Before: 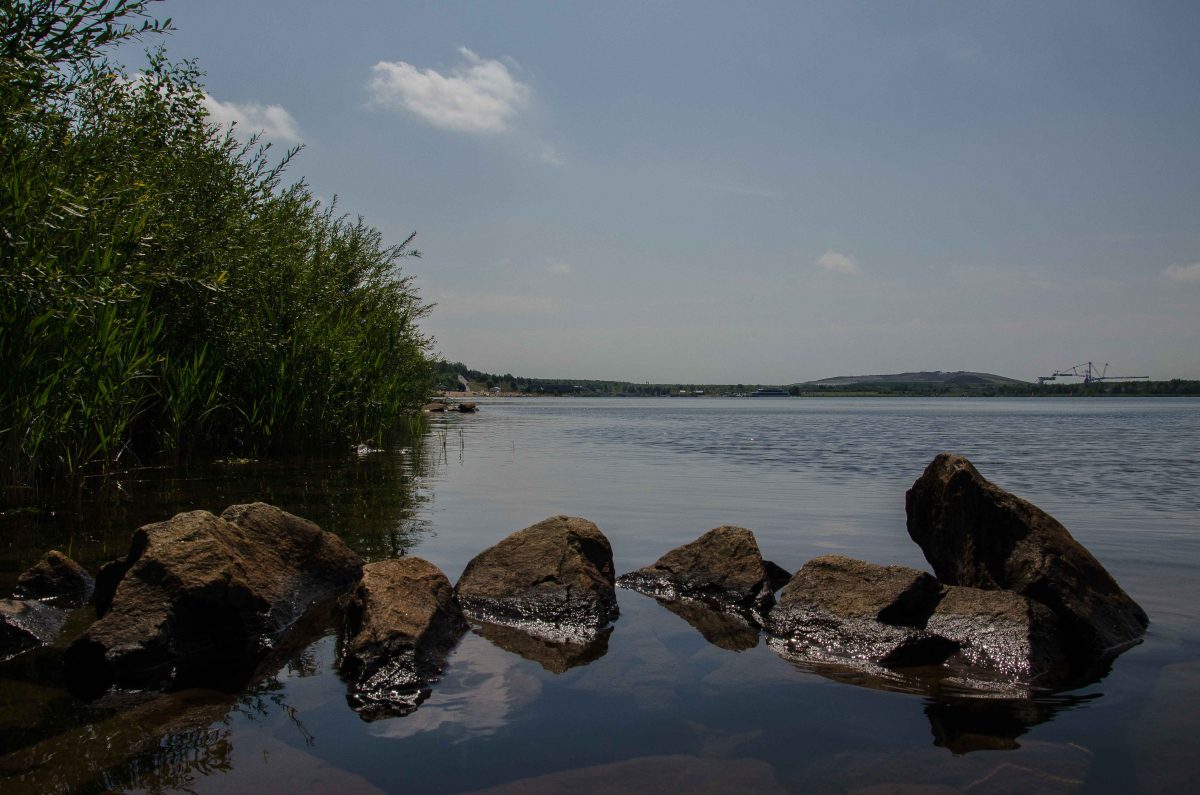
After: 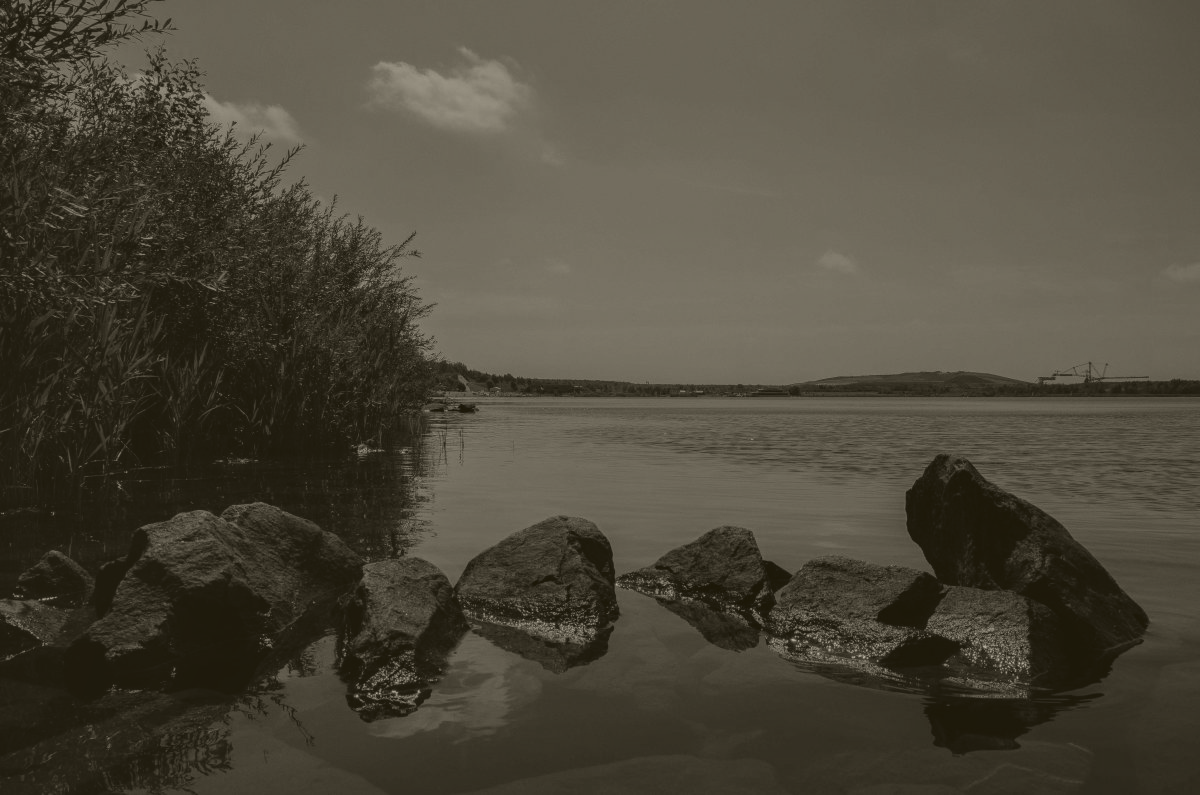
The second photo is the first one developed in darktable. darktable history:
colorize: hue 41.44°, saturation 22%, source mix 60%, lightness 10.61%
color zones: curves: ch0 [(0, 0.5) (0.125, 0.4) (0.25, 0.5) (0.375, 0.4) (0.5, 0.4) (0.625, 0.35) (0.75, 0.35) (0.875, 0.5)]; ch1 [(0, 0.35) (0.125, 0.45) (0.25, 0.35) (0.375, 0.35) (0.5, 0.35) (0.625, 0.35) (0.75, 0.45) (0.875, 0.35)]; ch2 [(0, 0.6) (0.125, 0.5) (0.25, 0.5) (0.375, 0.6) (0.5, 0.6) (0.625, 0.5) (0.75, 0.5) (0.875, 0.5)]
local contrast: highlights 83%, shadows 81%
